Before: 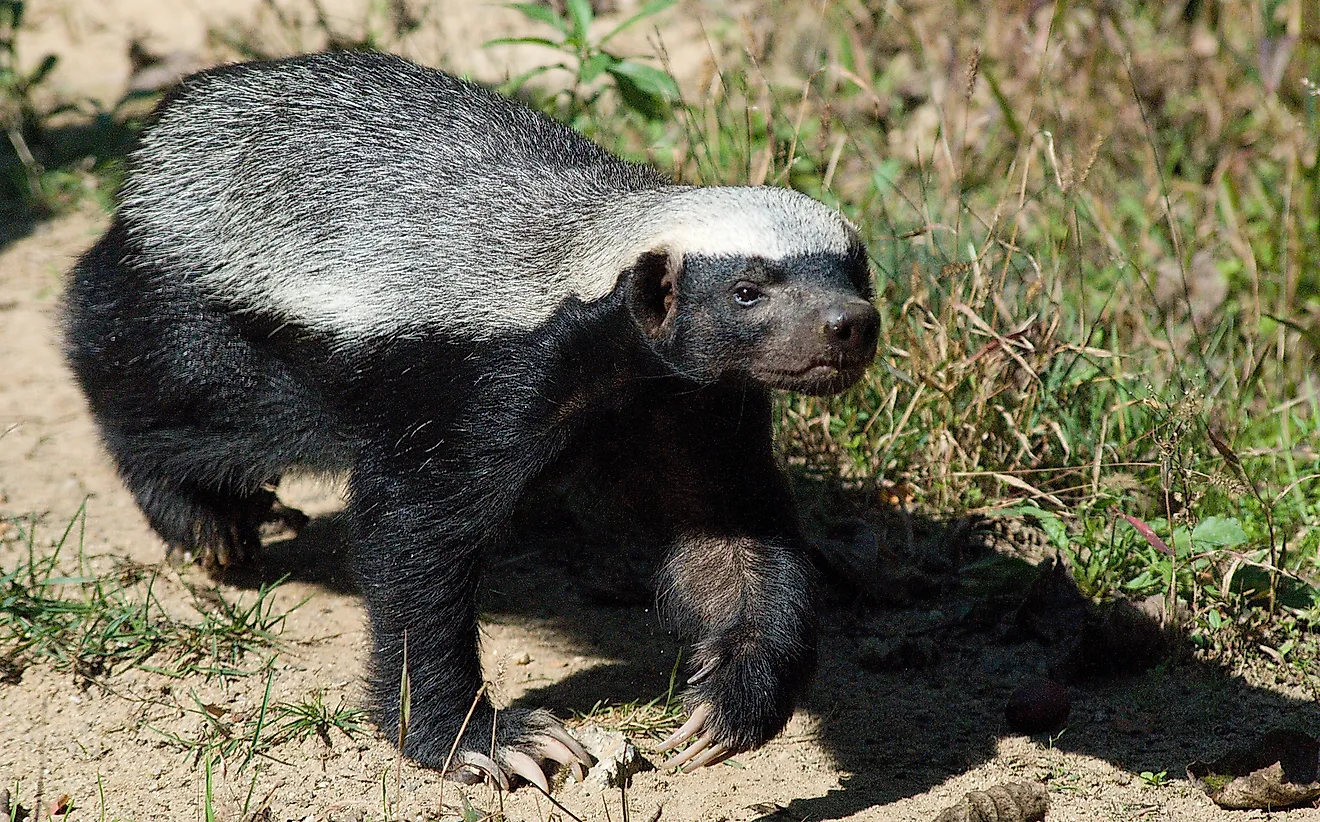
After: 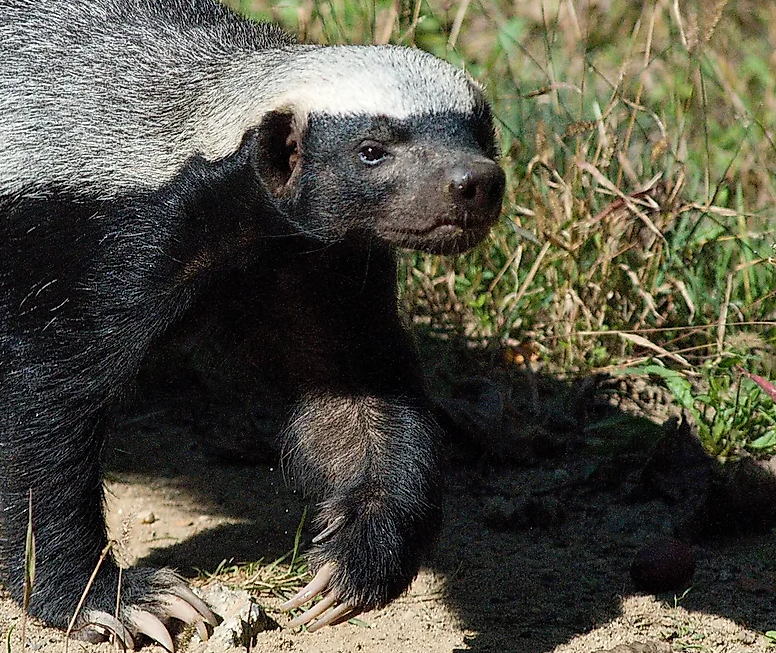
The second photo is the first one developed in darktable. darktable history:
crop and rotate: left 28.415%, top 17.212%, right 12.759%, bottom 3.336%
